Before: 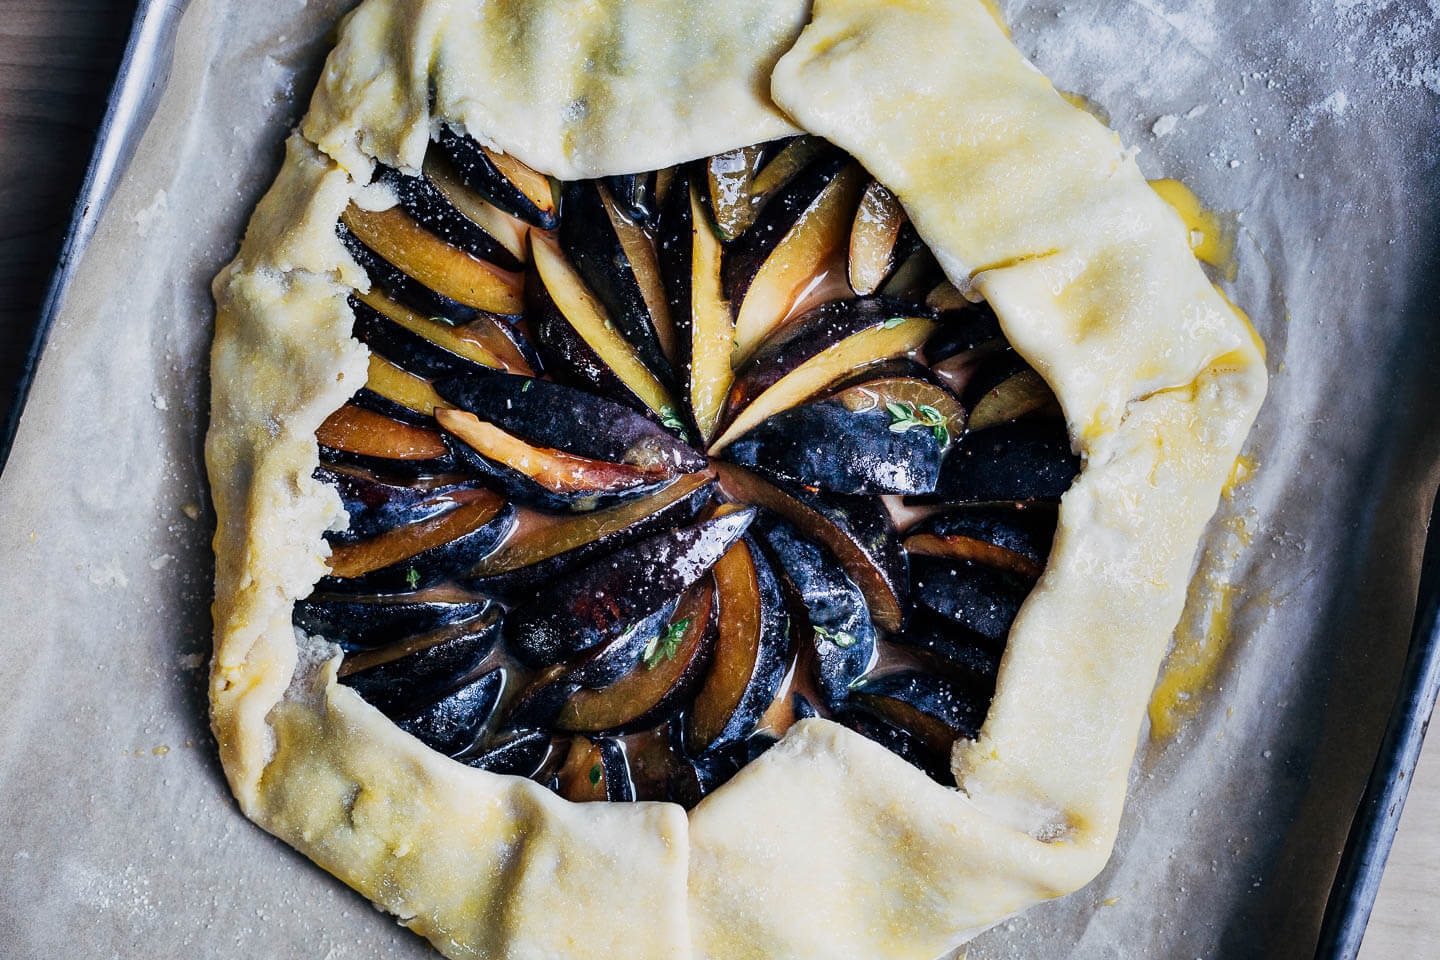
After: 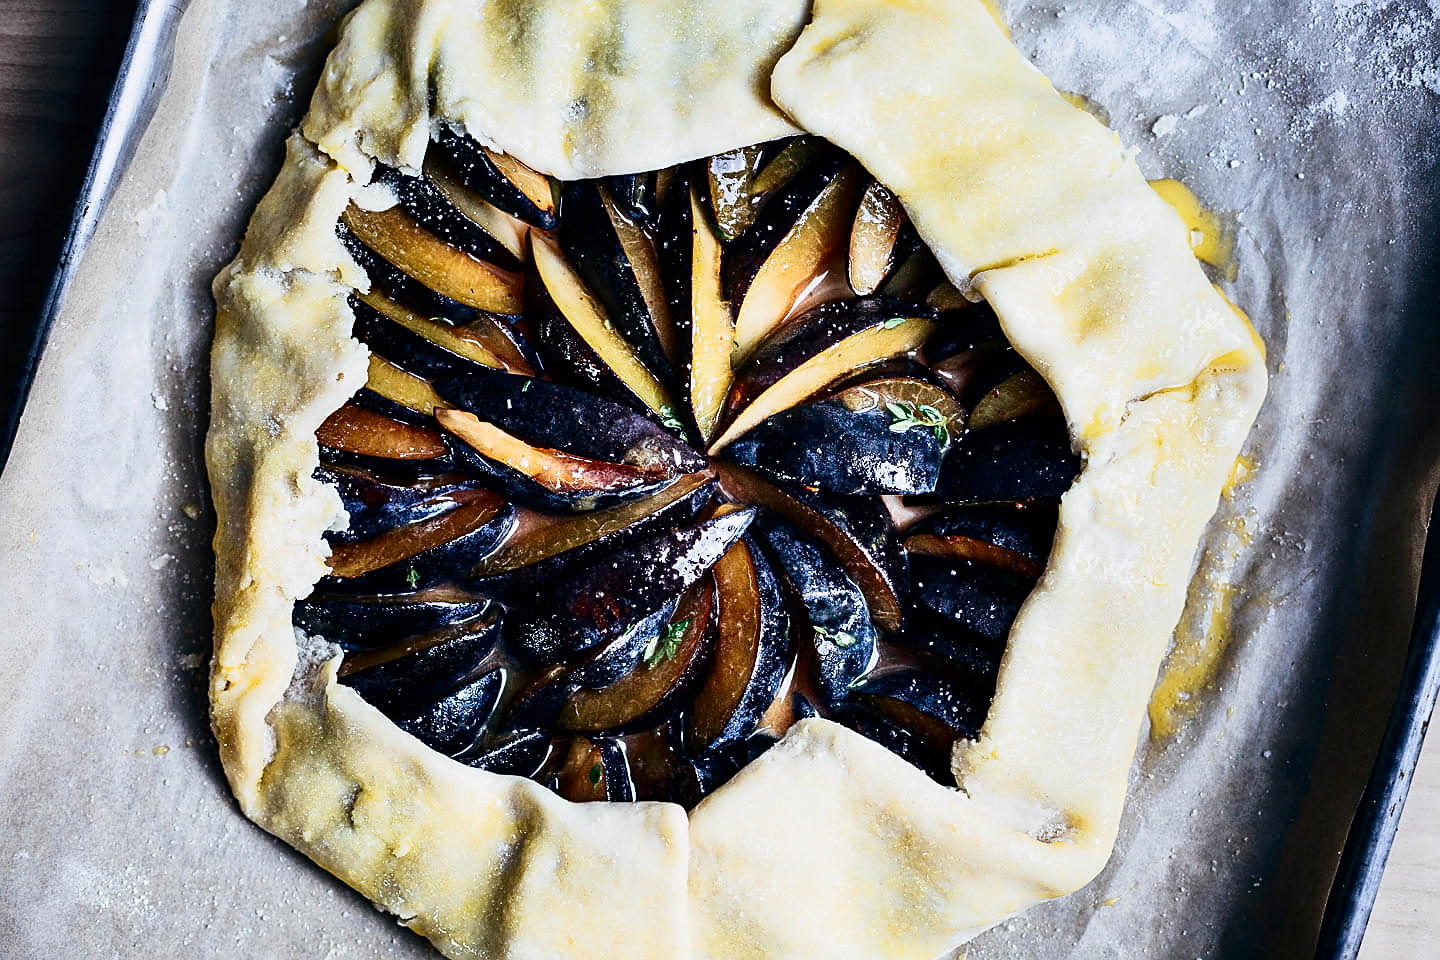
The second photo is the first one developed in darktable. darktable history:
contrast brightness saturation: contrast 0.274
sharpen: on, module defaults
